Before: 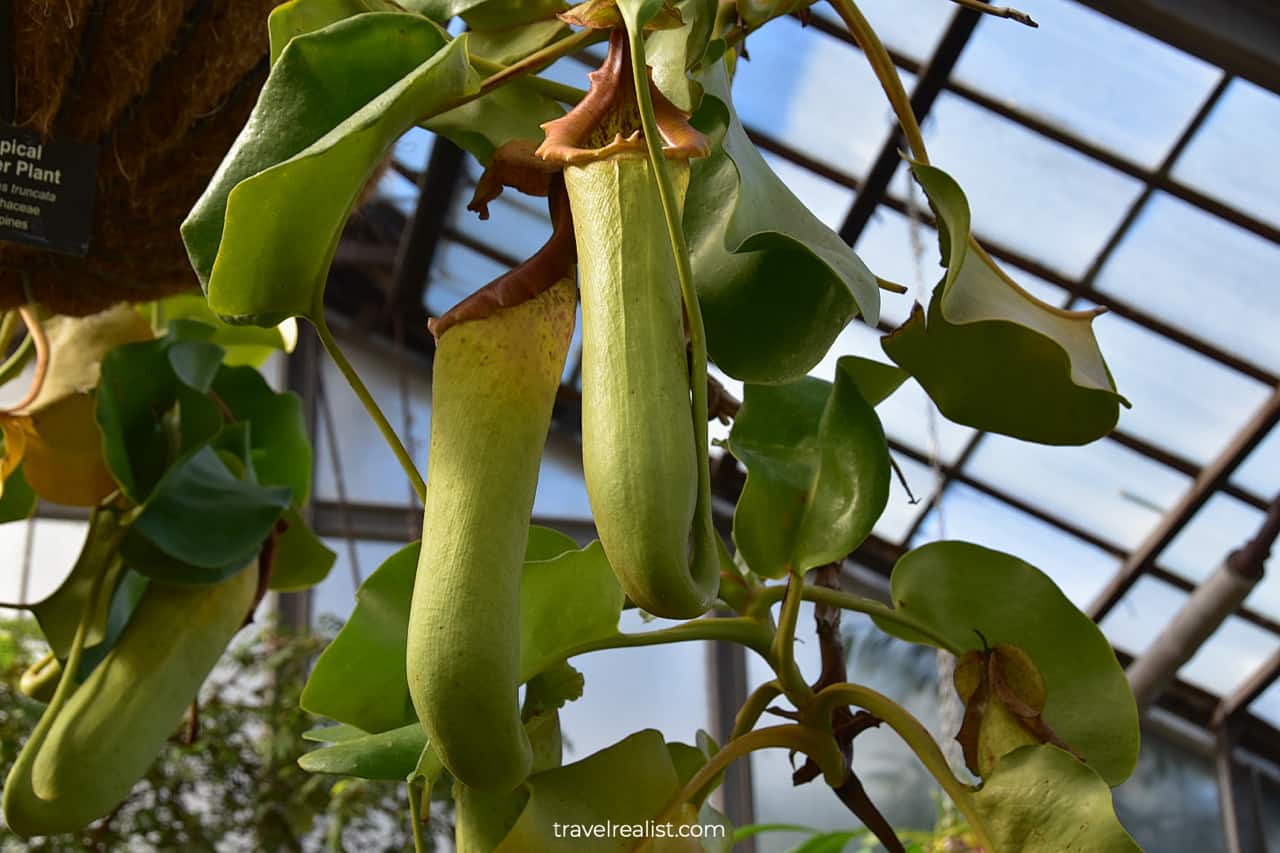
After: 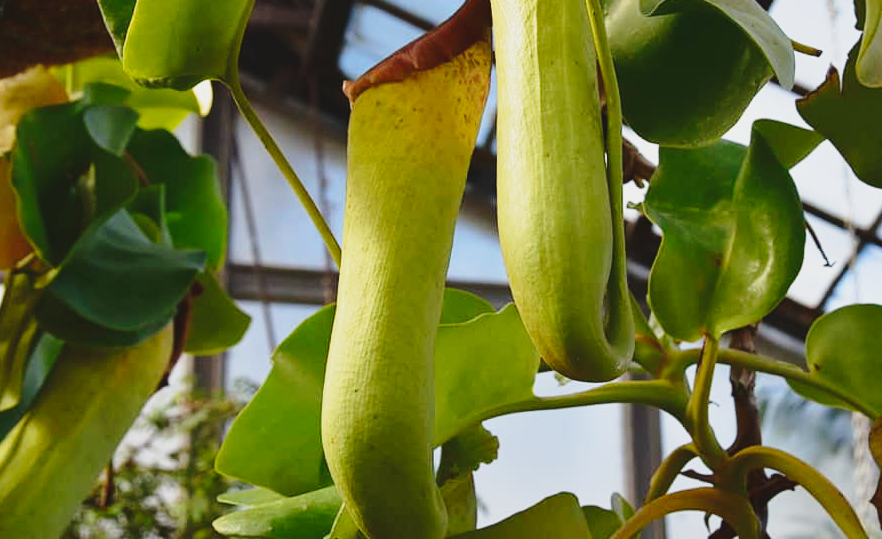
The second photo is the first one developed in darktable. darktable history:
crop: left 6.649%, top 27.845%, right 24.393%, bottom 8.964%
contrast brightness saturation: contrast -0.112
base curve: curves: ch0 [(0, 0) (0.028, 0.03) (0.121, 0.232) (0.46, 0.748) (0.859, 0.968) (1, 1)], preserve colors none
